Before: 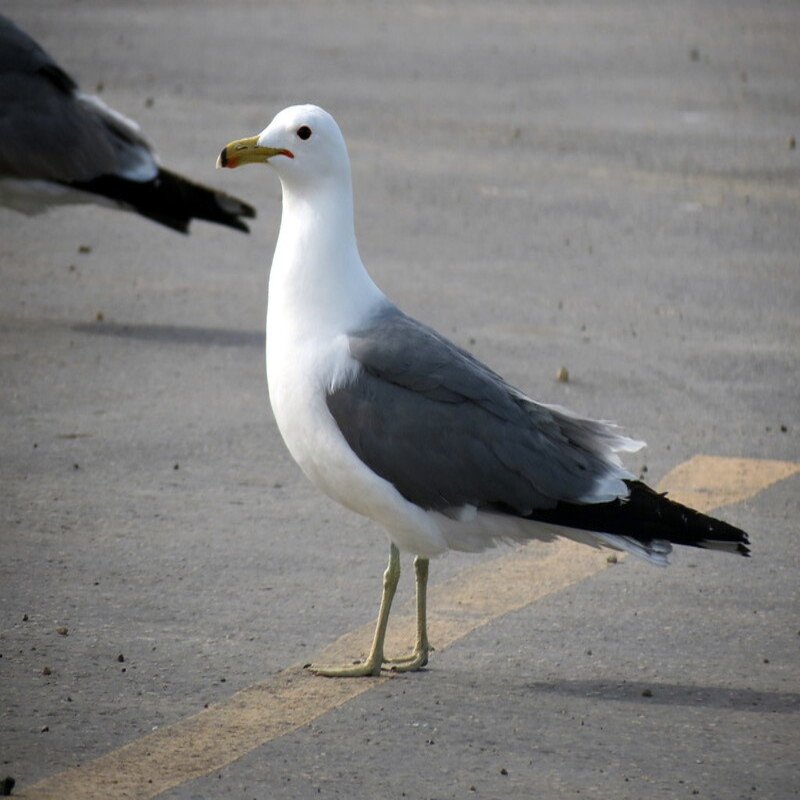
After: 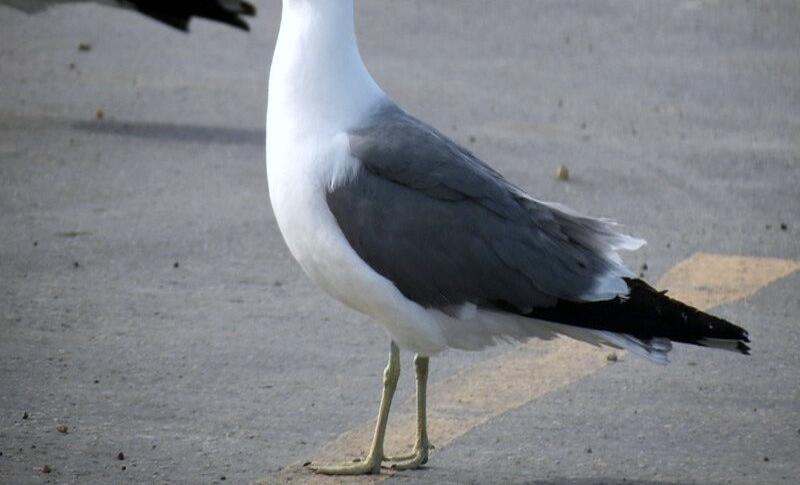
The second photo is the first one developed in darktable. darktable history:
crop and rotate: top 25.357%, bottom 13.942%
white balance: red 0.974, blue 1.044
